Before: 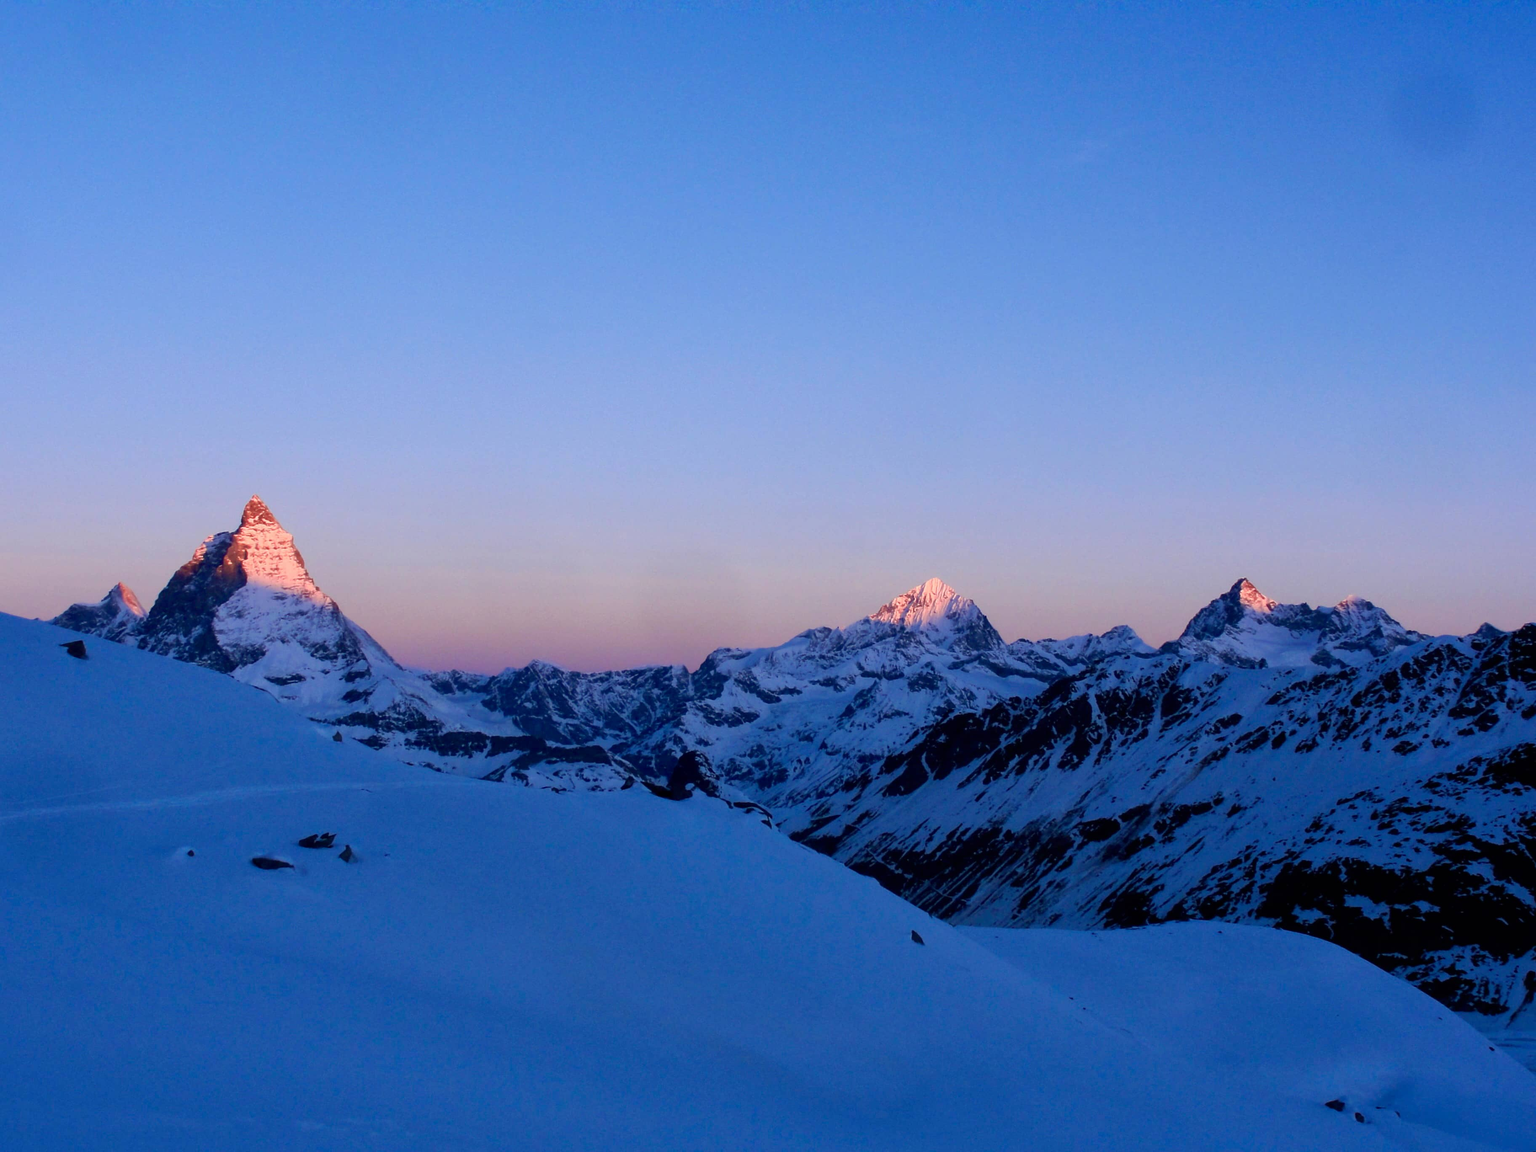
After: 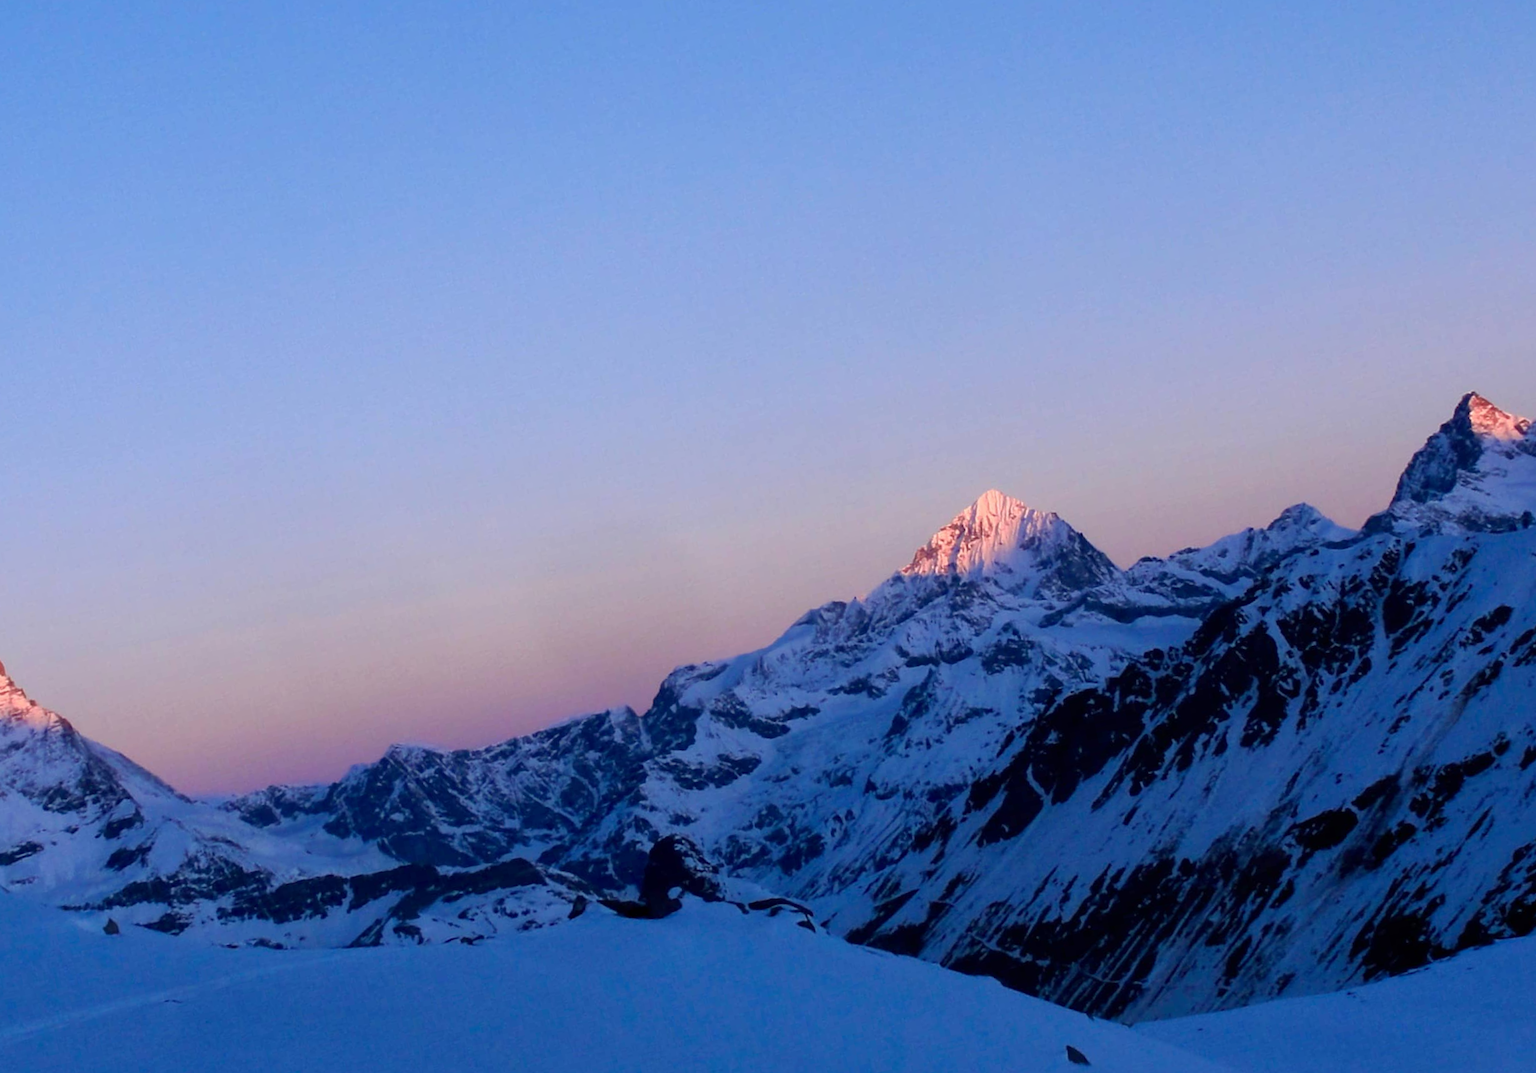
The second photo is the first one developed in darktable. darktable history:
crop and rotate: angle -3.27°, left 14.277%, top 0.028%, right 10.766%, bottom 0.028%
rotate and perspective: rotation -14.8°, crop left 0.1, crop right 0.903, crop top 0.25, crop bottom 0.748
